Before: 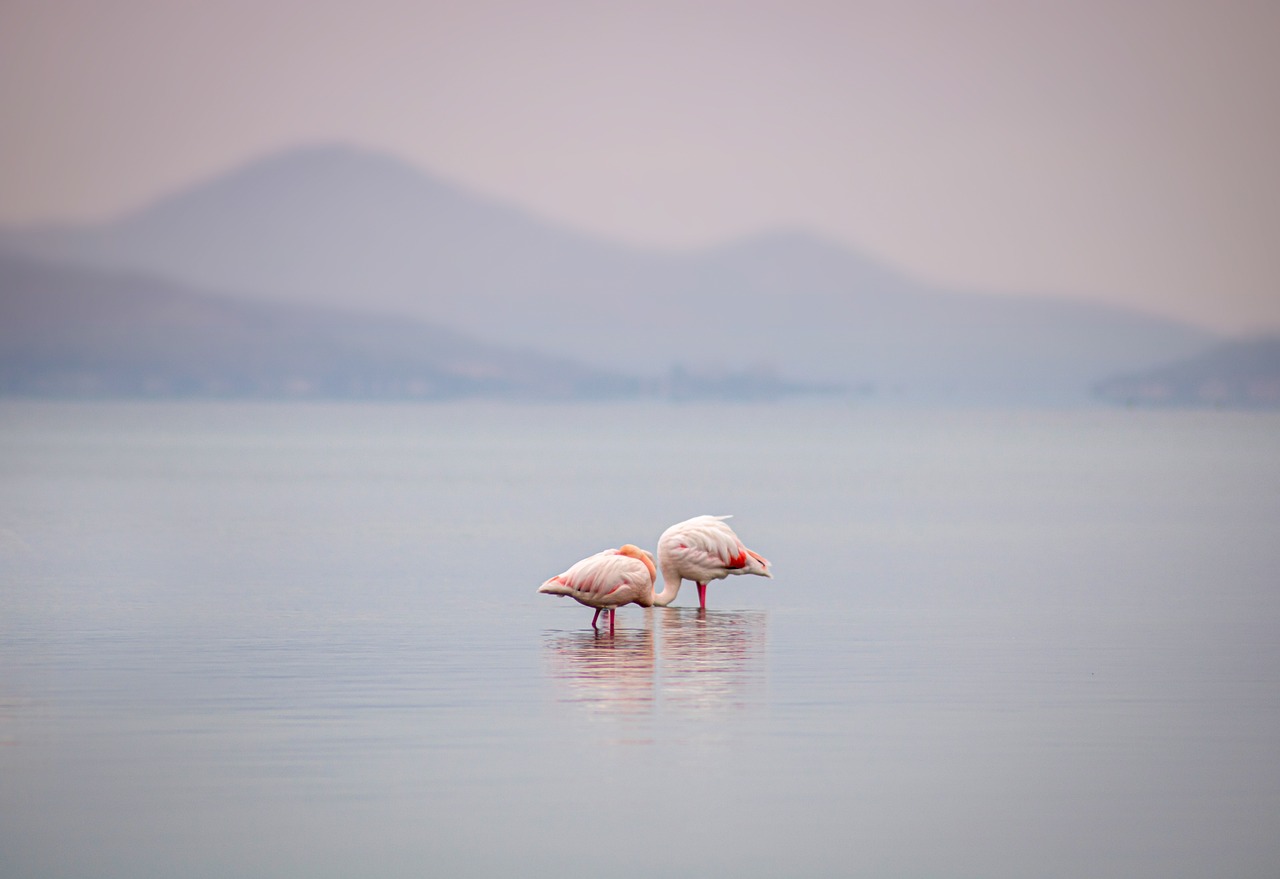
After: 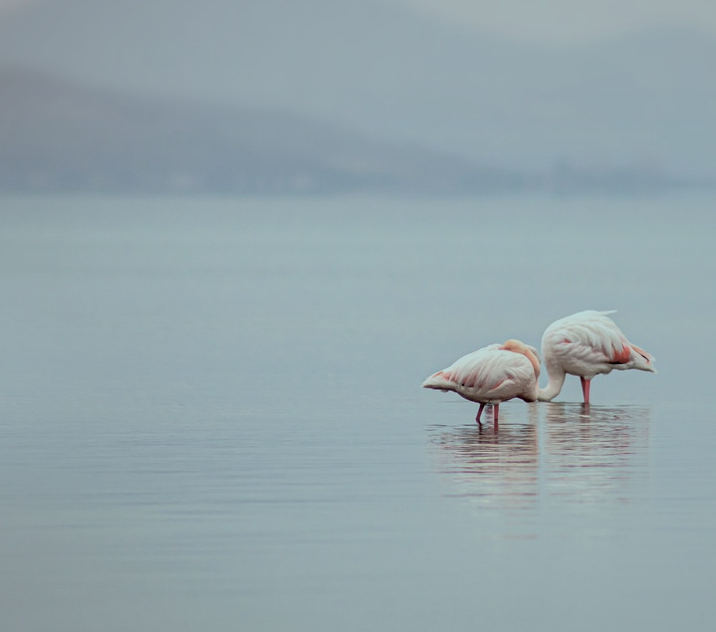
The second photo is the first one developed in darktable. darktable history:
color balance rgb: highlights gain › chroma 4.126%, highlights gain › hue 199.07°, global offset › hue 169.02°, perceptual saturation grading › global saturation -28.985%, perceptual saturation grading › highlights -20.021%, perceptual saturation grading › mid-tones -23.281%, perceptual saturation grading › shadows -24.036%, global vibrance 20%
crop: left 9.135%, top 23.39%, right 34.92%, bottom 4.694%
shadows and highlights: on, module defaults
filmic rgb: middle gray luminance 29.25%, black relative exposure -10.24 EV, white relative exposure 5.49 EV, threshold 5.99 EV, target black luminance 0%, hardness 3.95, latitude 1.69%, contrast 1.13, highlights saturation mix 6.11%, shadows ↔ highlights balance 15.23%, color science v6 (2022), enable highlight reconstruction true
